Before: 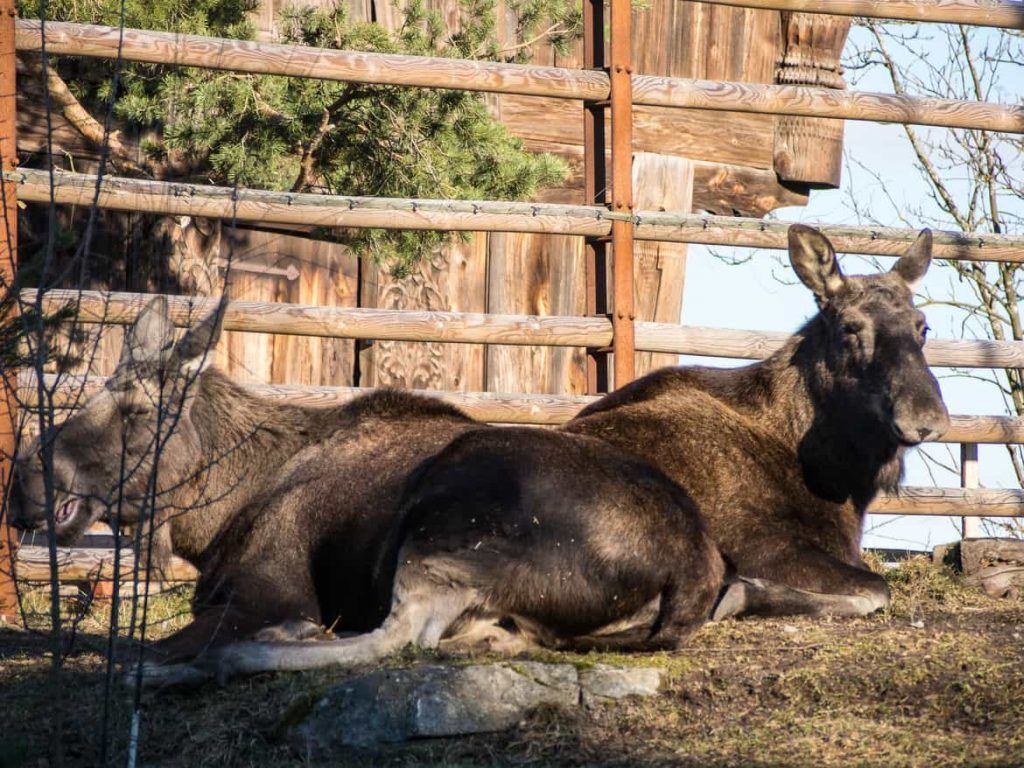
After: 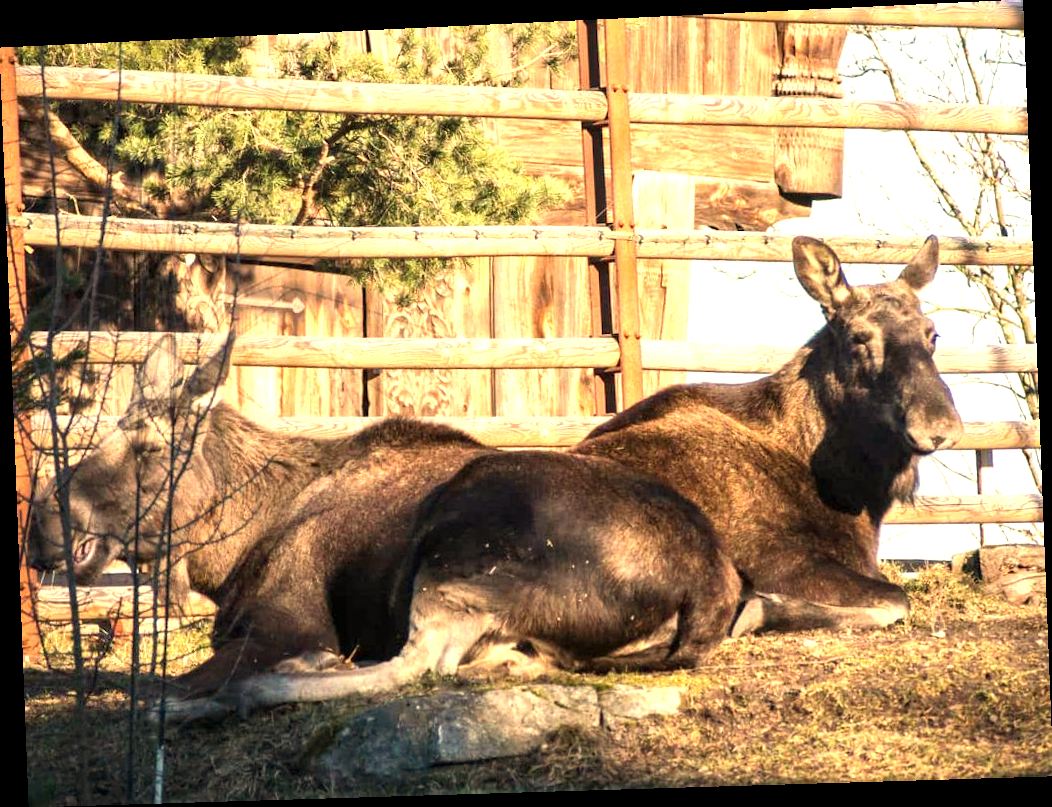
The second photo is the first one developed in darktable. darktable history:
exposure: exposure 1 EV, compensate highlight preservation false
white balance: red 1.123, blue 0.83
rotate and perspective: rotation -2.22°, lens shift (horizontal) -0.022, automatic cropping off
